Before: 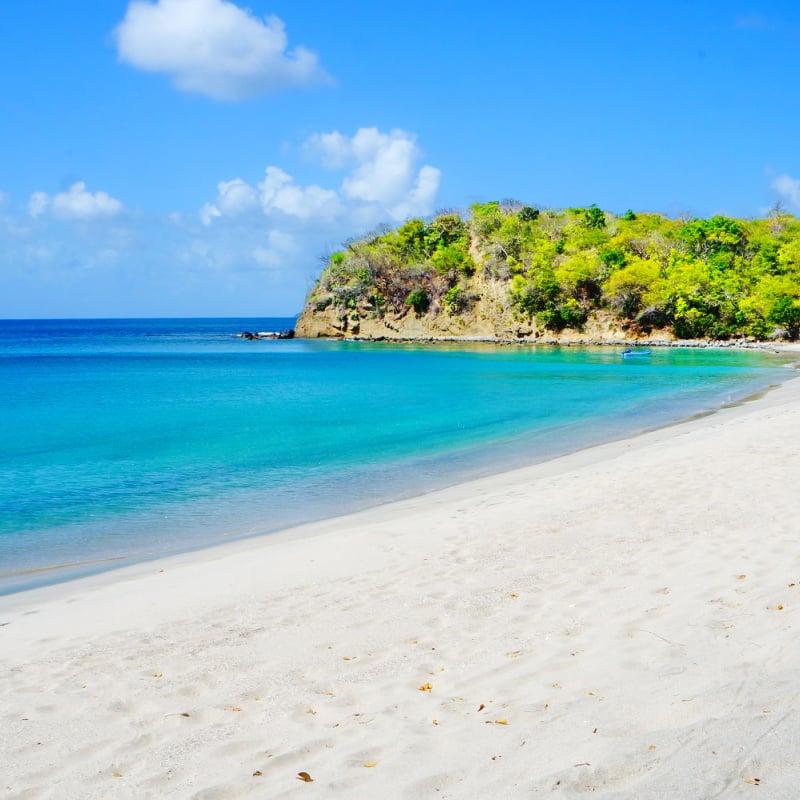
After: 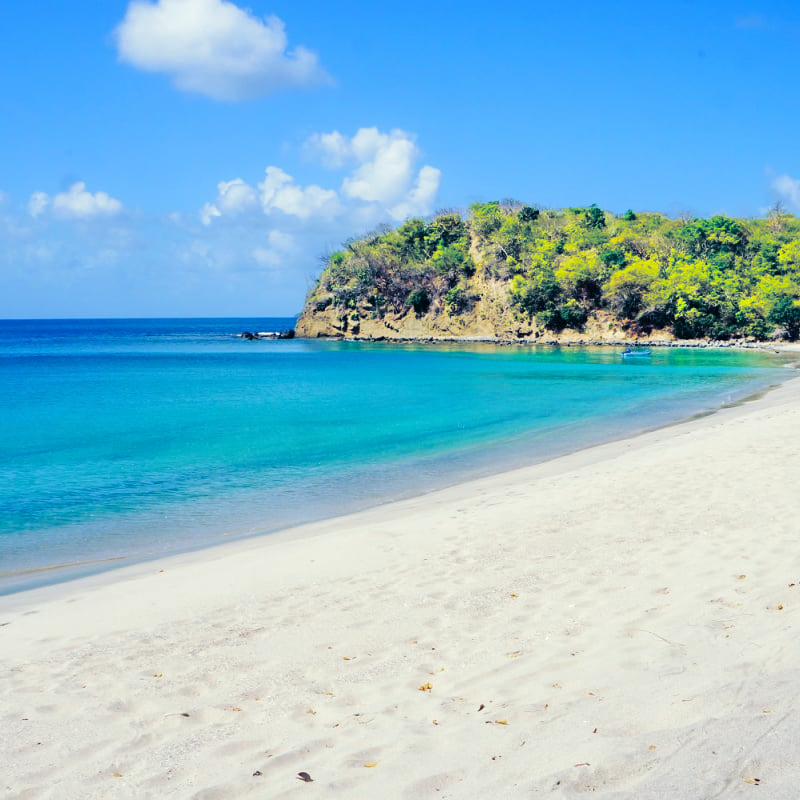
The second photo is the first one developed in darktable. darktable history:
split-toning: shadows › hue 226.8°, shadows › saturation 0.84
